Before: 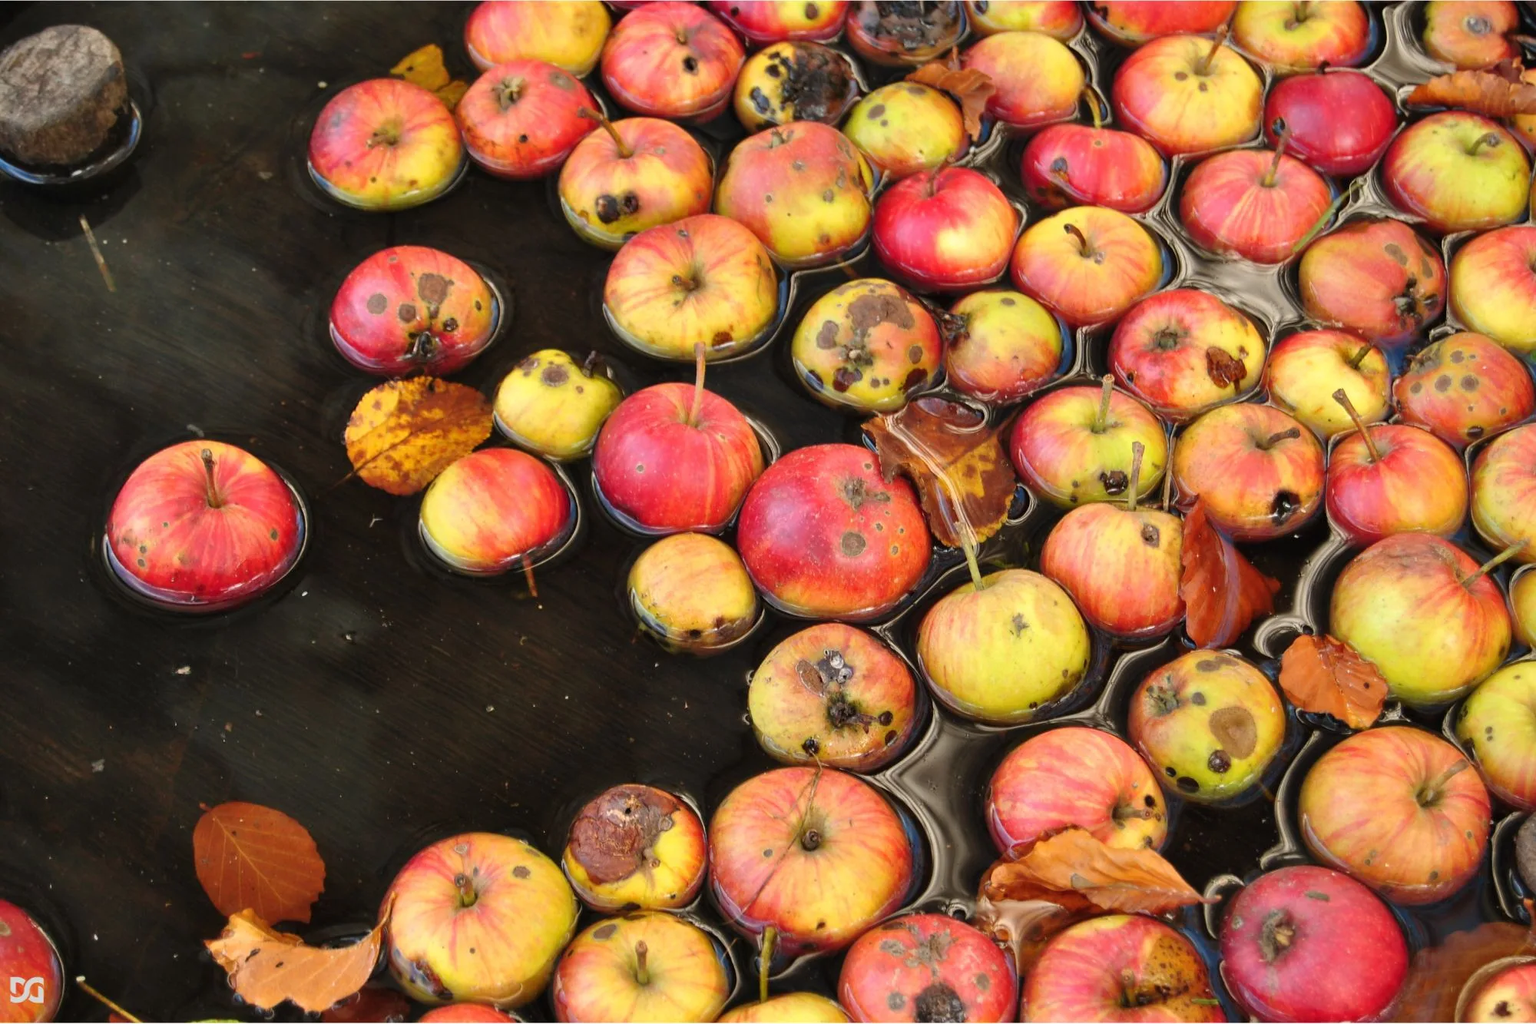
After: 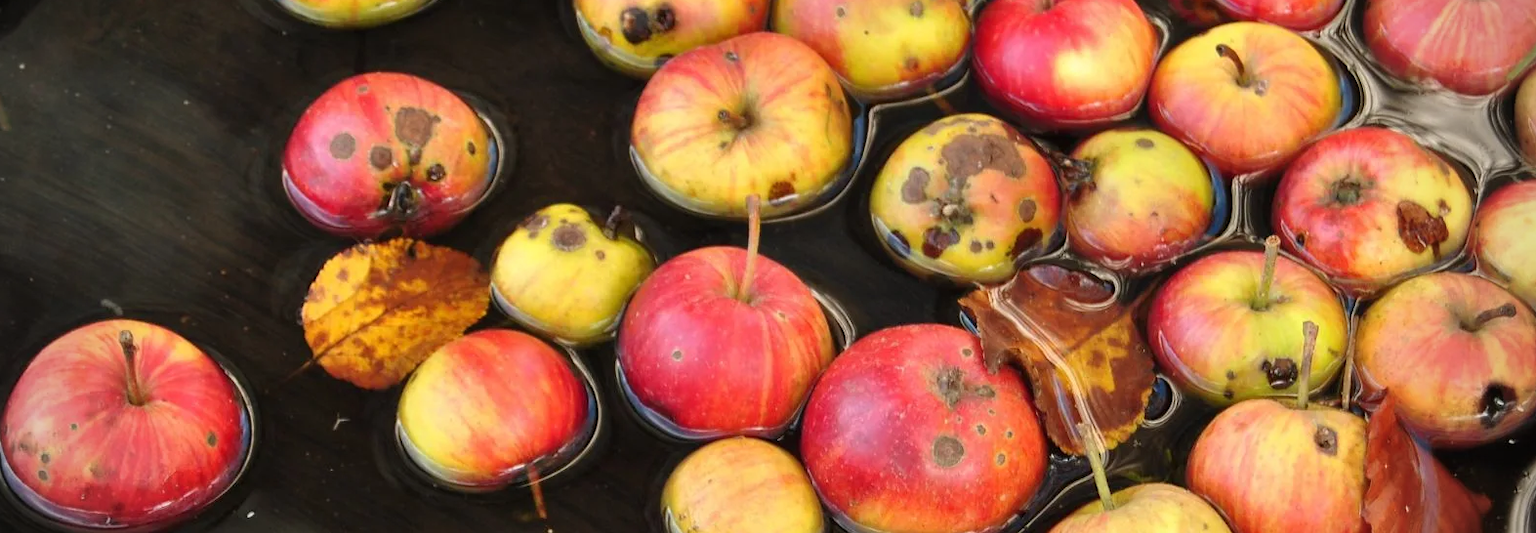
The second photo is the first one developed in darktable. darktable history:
vignetting: on, module defaults
crop: left 7.026%, top 18.49%, right 14.296%, bottom 40.48%
